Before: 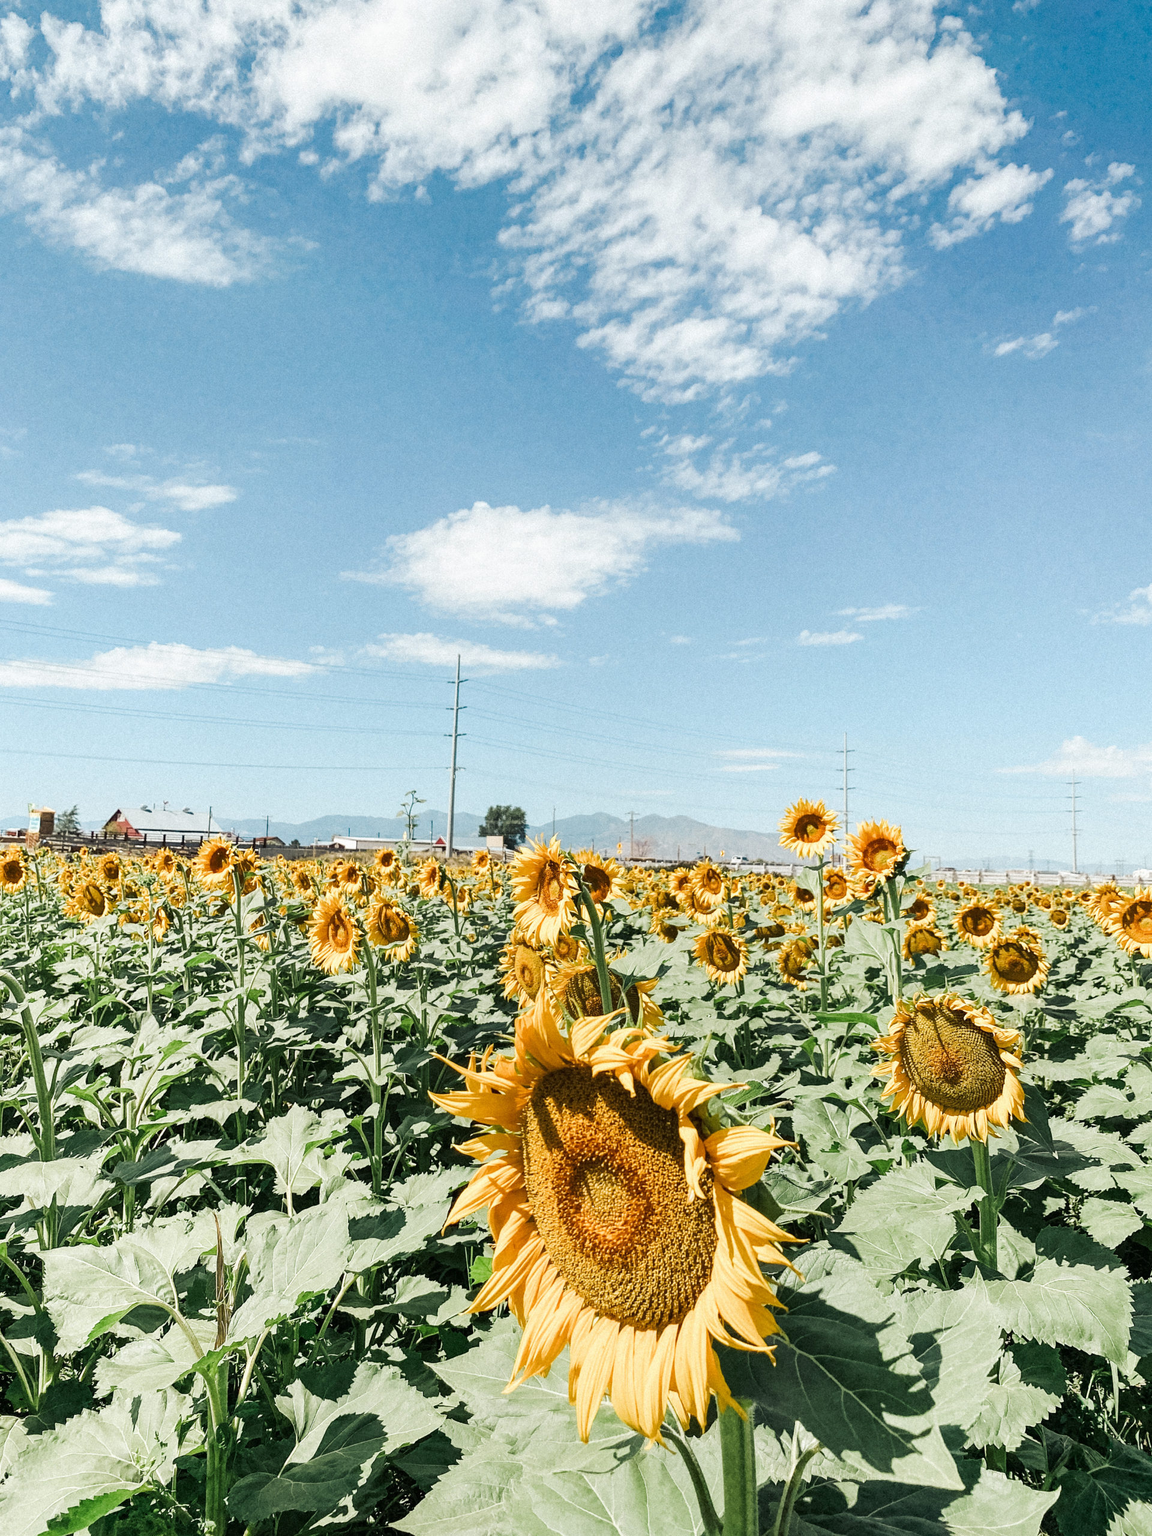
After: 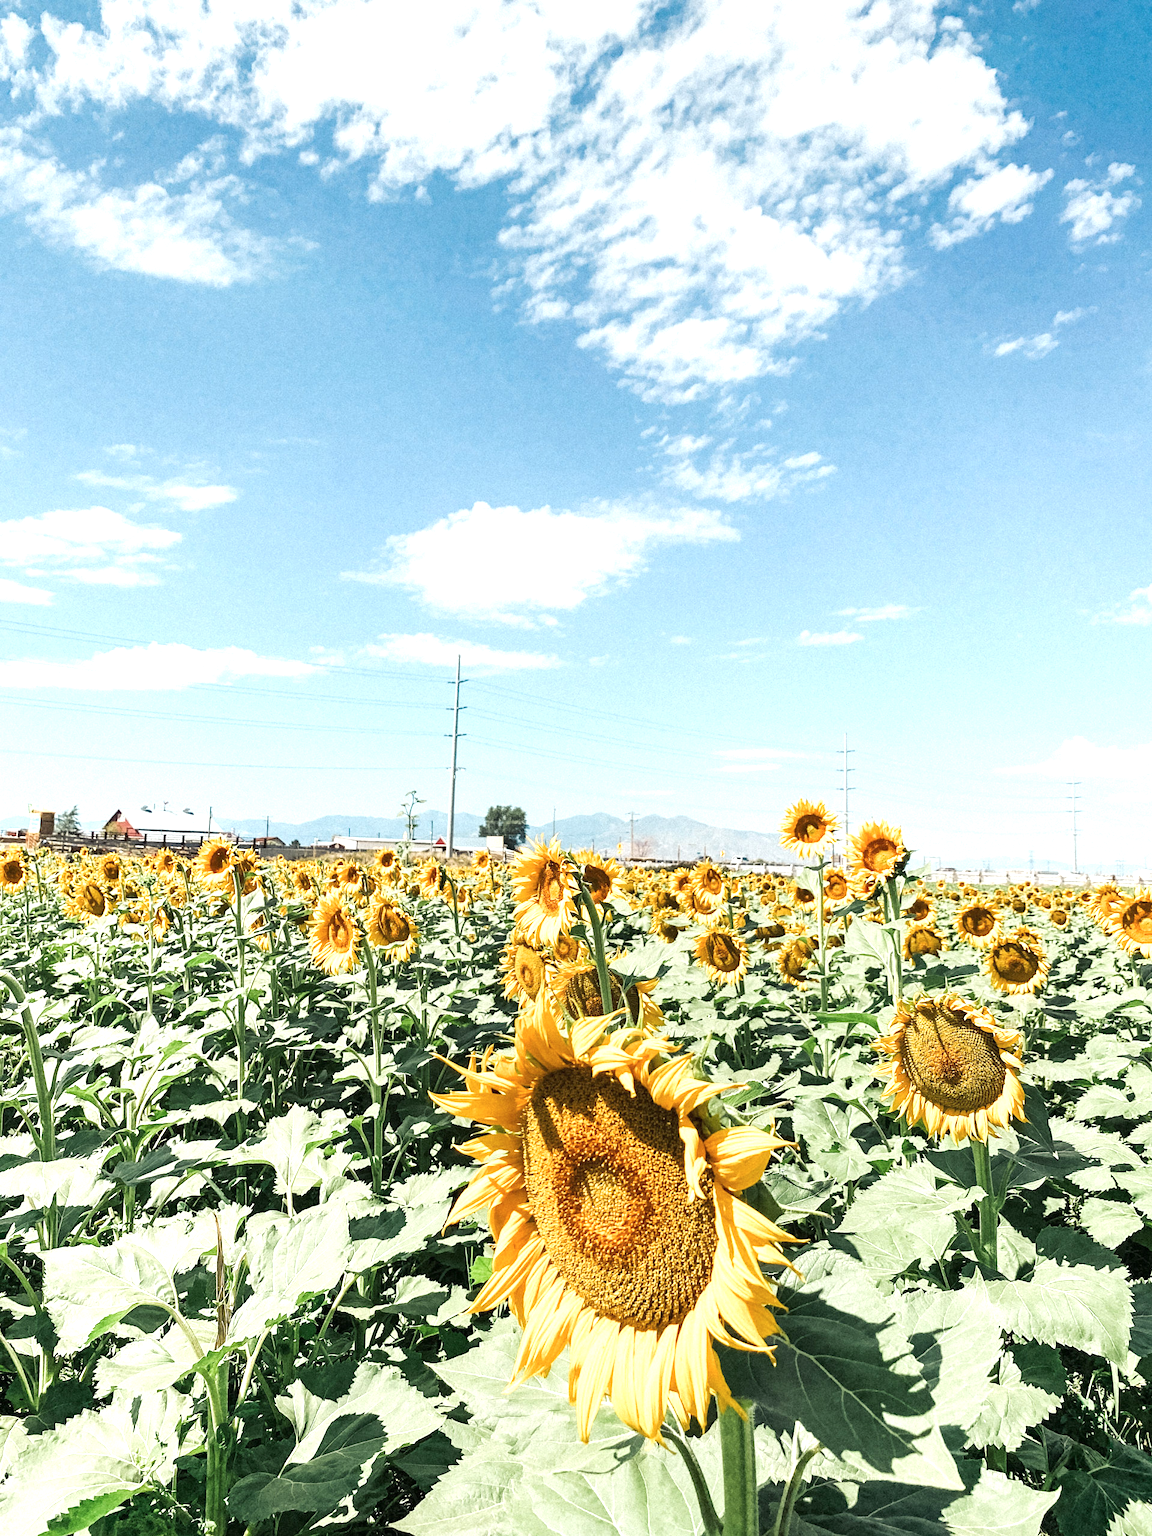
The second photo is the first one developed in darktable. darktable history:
contrast brightness saturation: saturation -0.05
exposure: exposure 0.6 EV, compensate highlight preservation false
